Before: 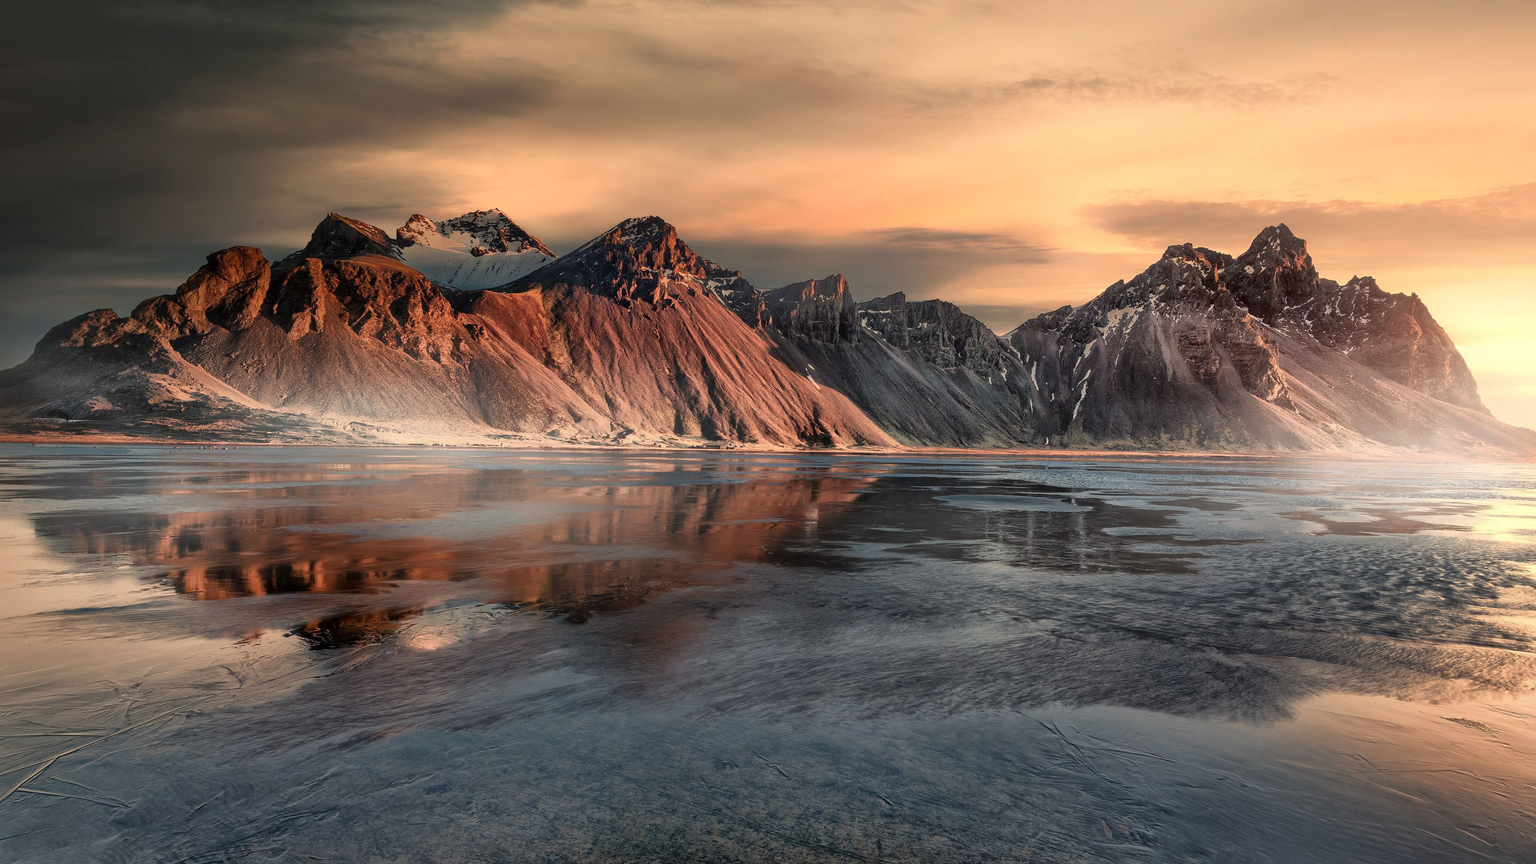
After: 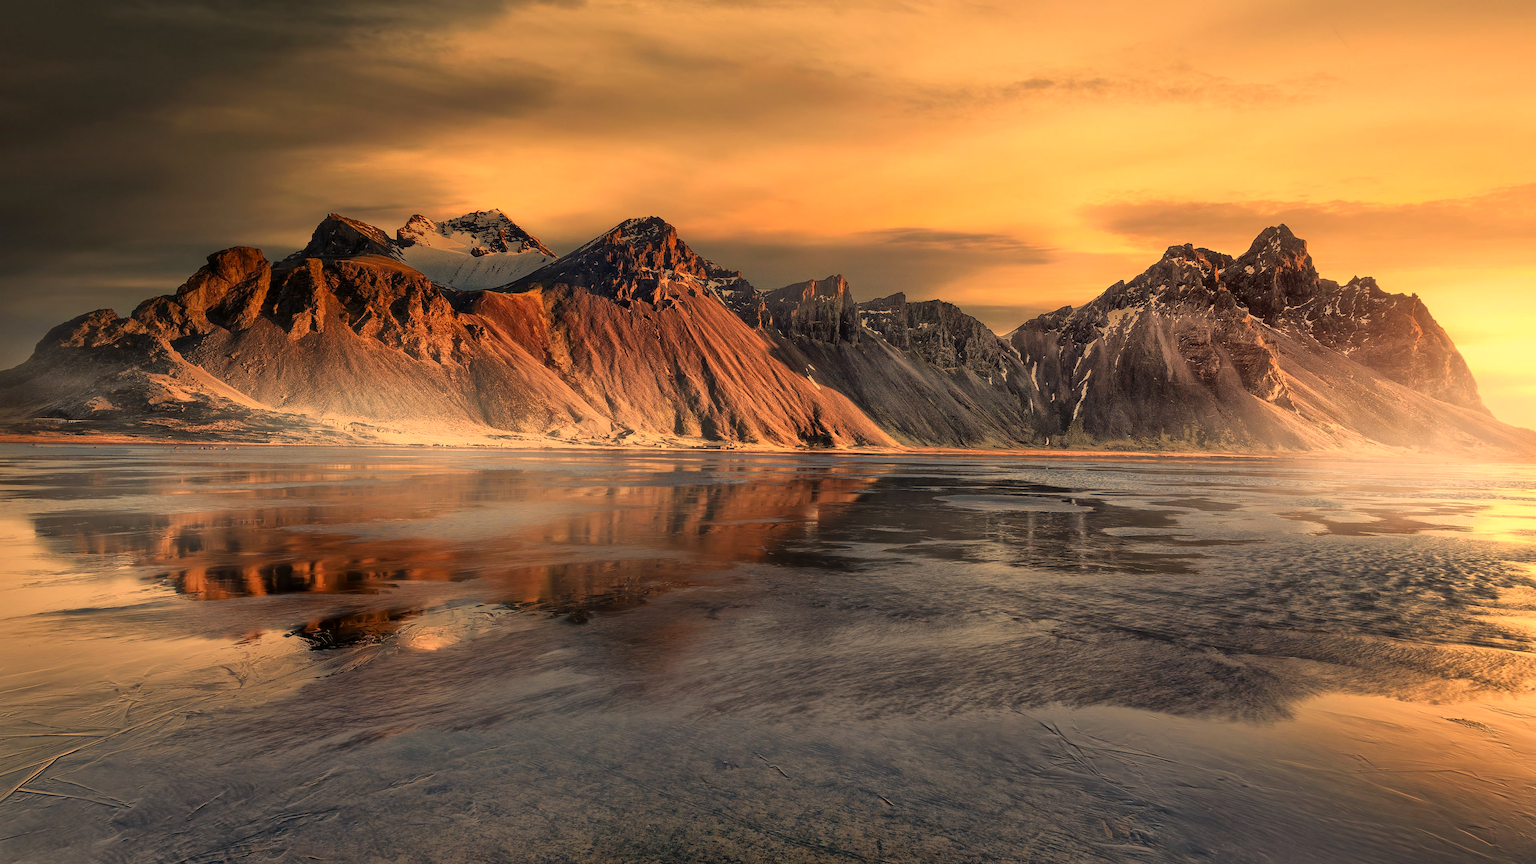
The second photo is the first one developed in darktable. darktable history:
velvia: strength 6.06%
color correction: highlights a* 15, highlights b* 31.02
